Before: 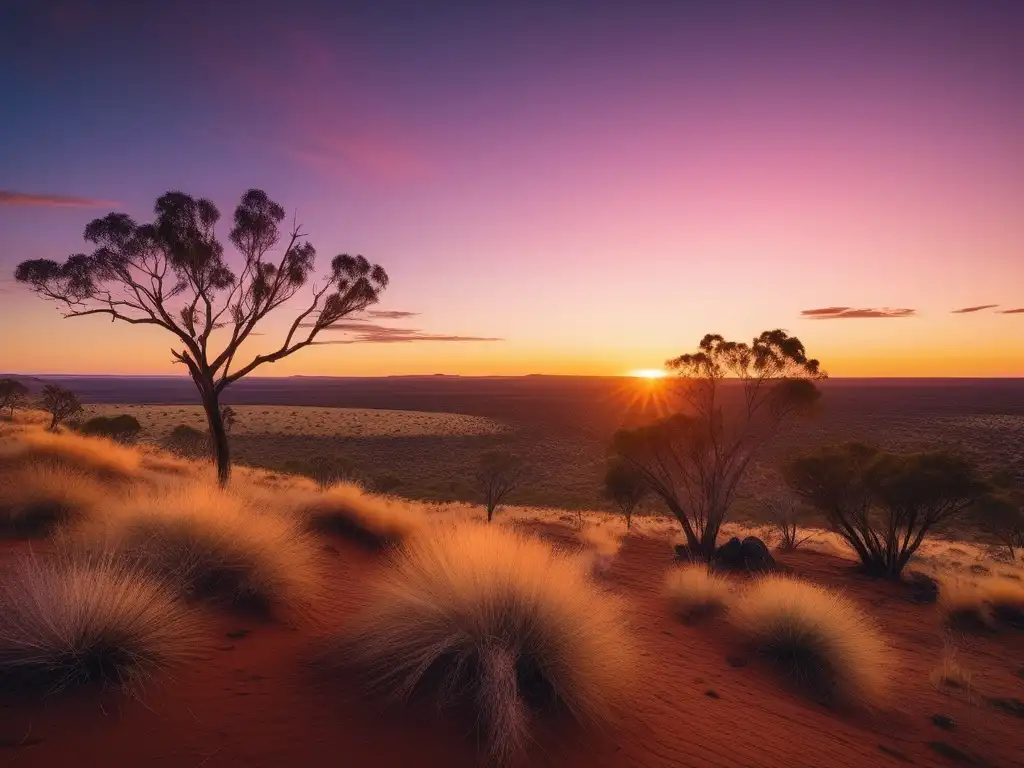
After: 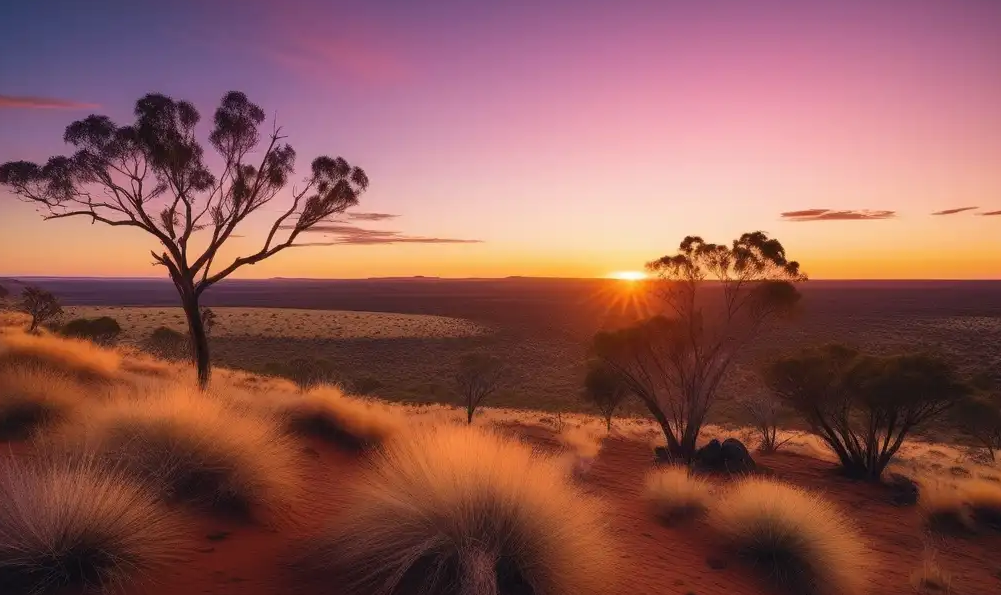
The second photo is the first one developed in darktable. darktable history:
crop and rotate: left 1.965%, top 12.789%, right 0.217%, bottom 9.619%
